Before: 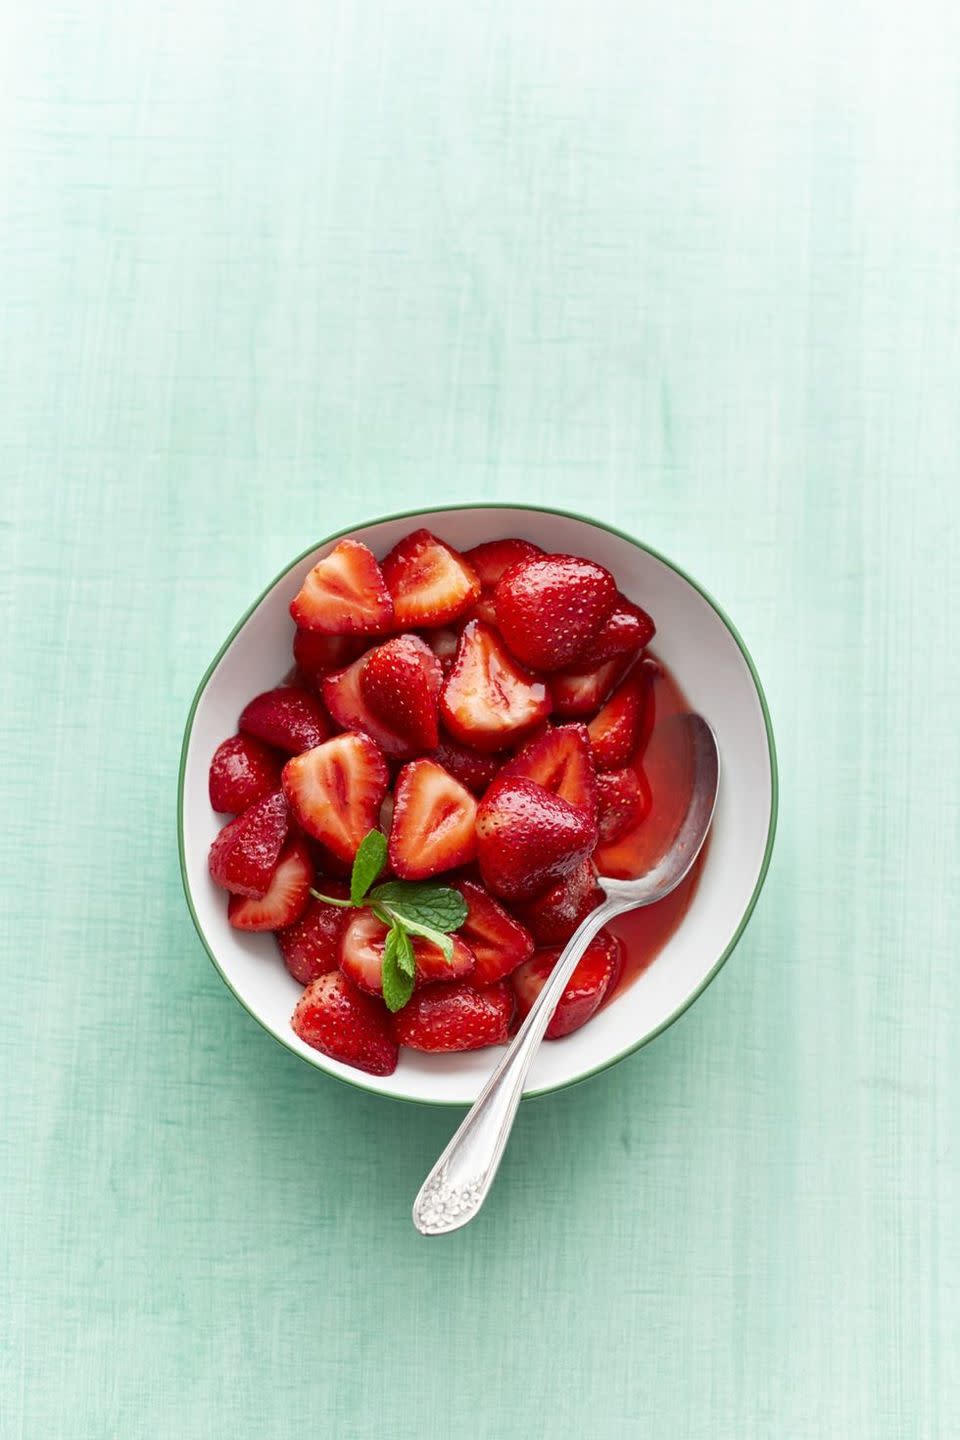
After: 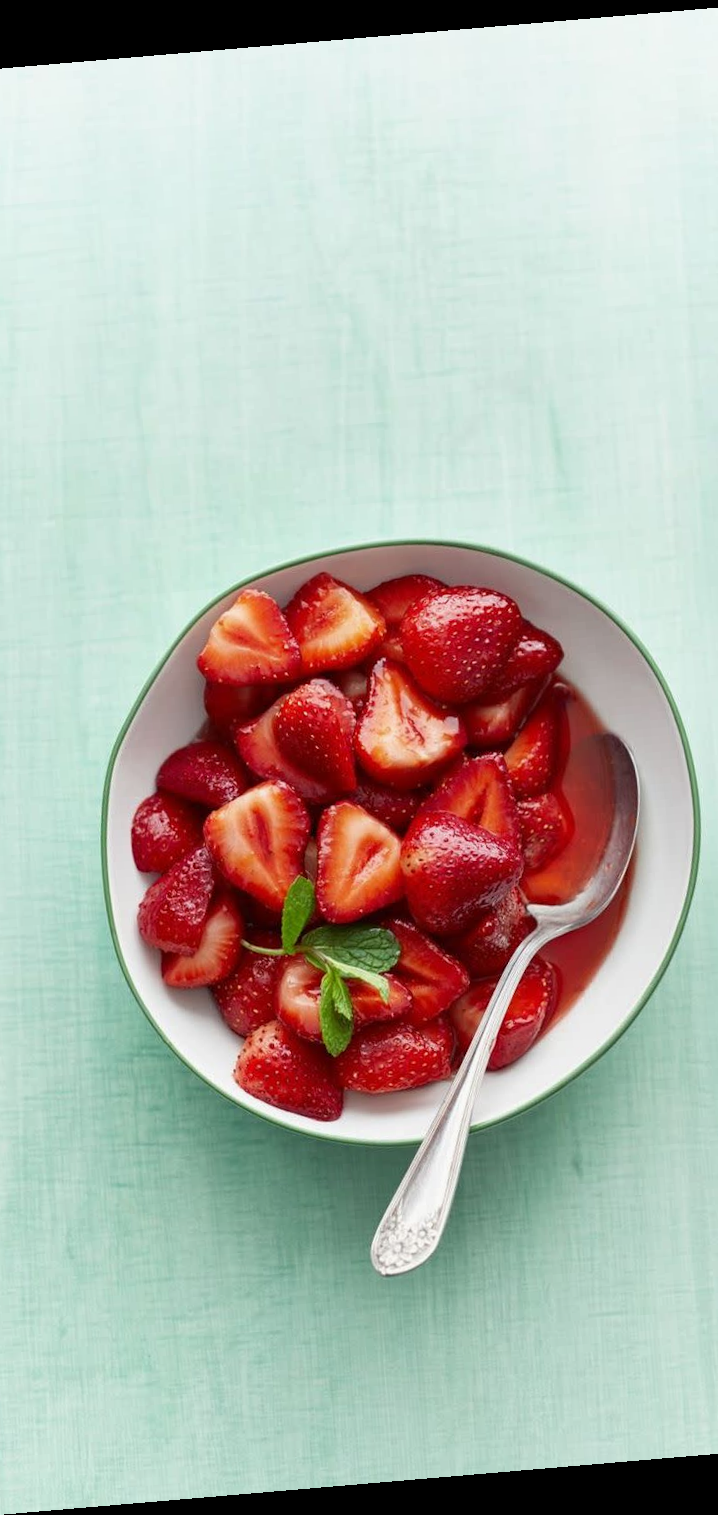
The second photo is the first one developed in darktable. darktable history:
rotate and perspective: rotation -4.86°, automatic cropping off
crop and rotate: left 13.342%, right 19.991%
exposure: exposure -0.072 EV, compensate highlight preservation false
